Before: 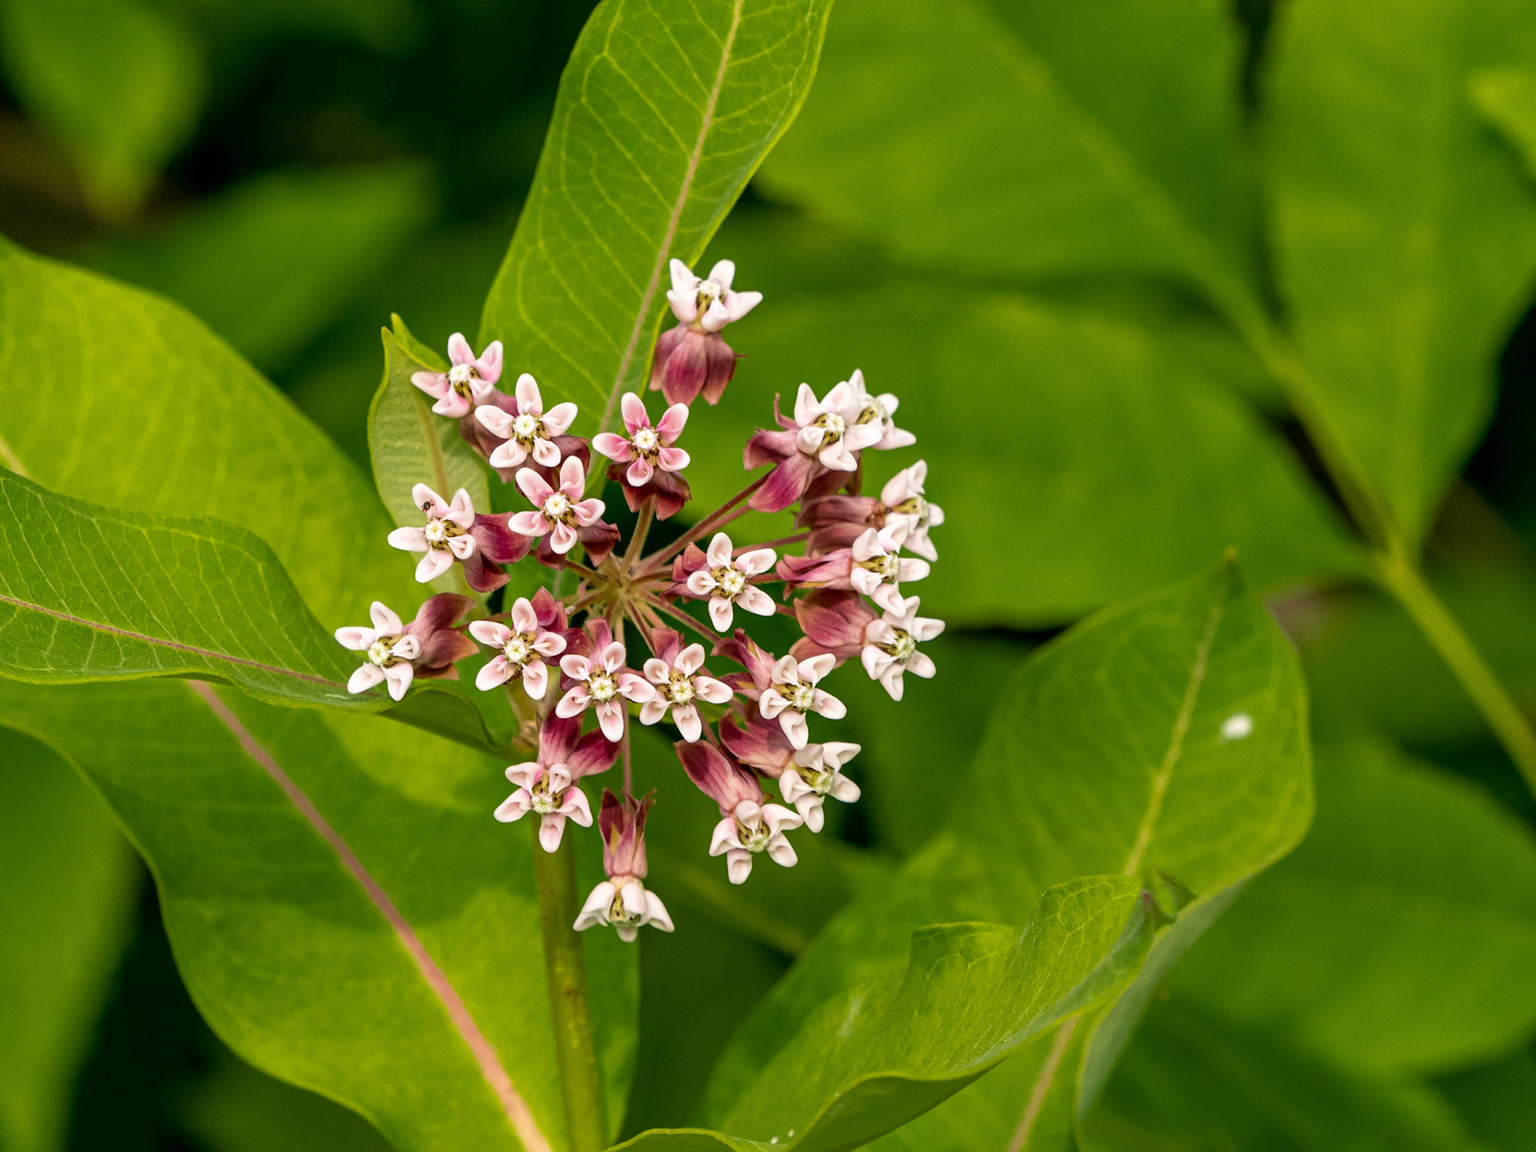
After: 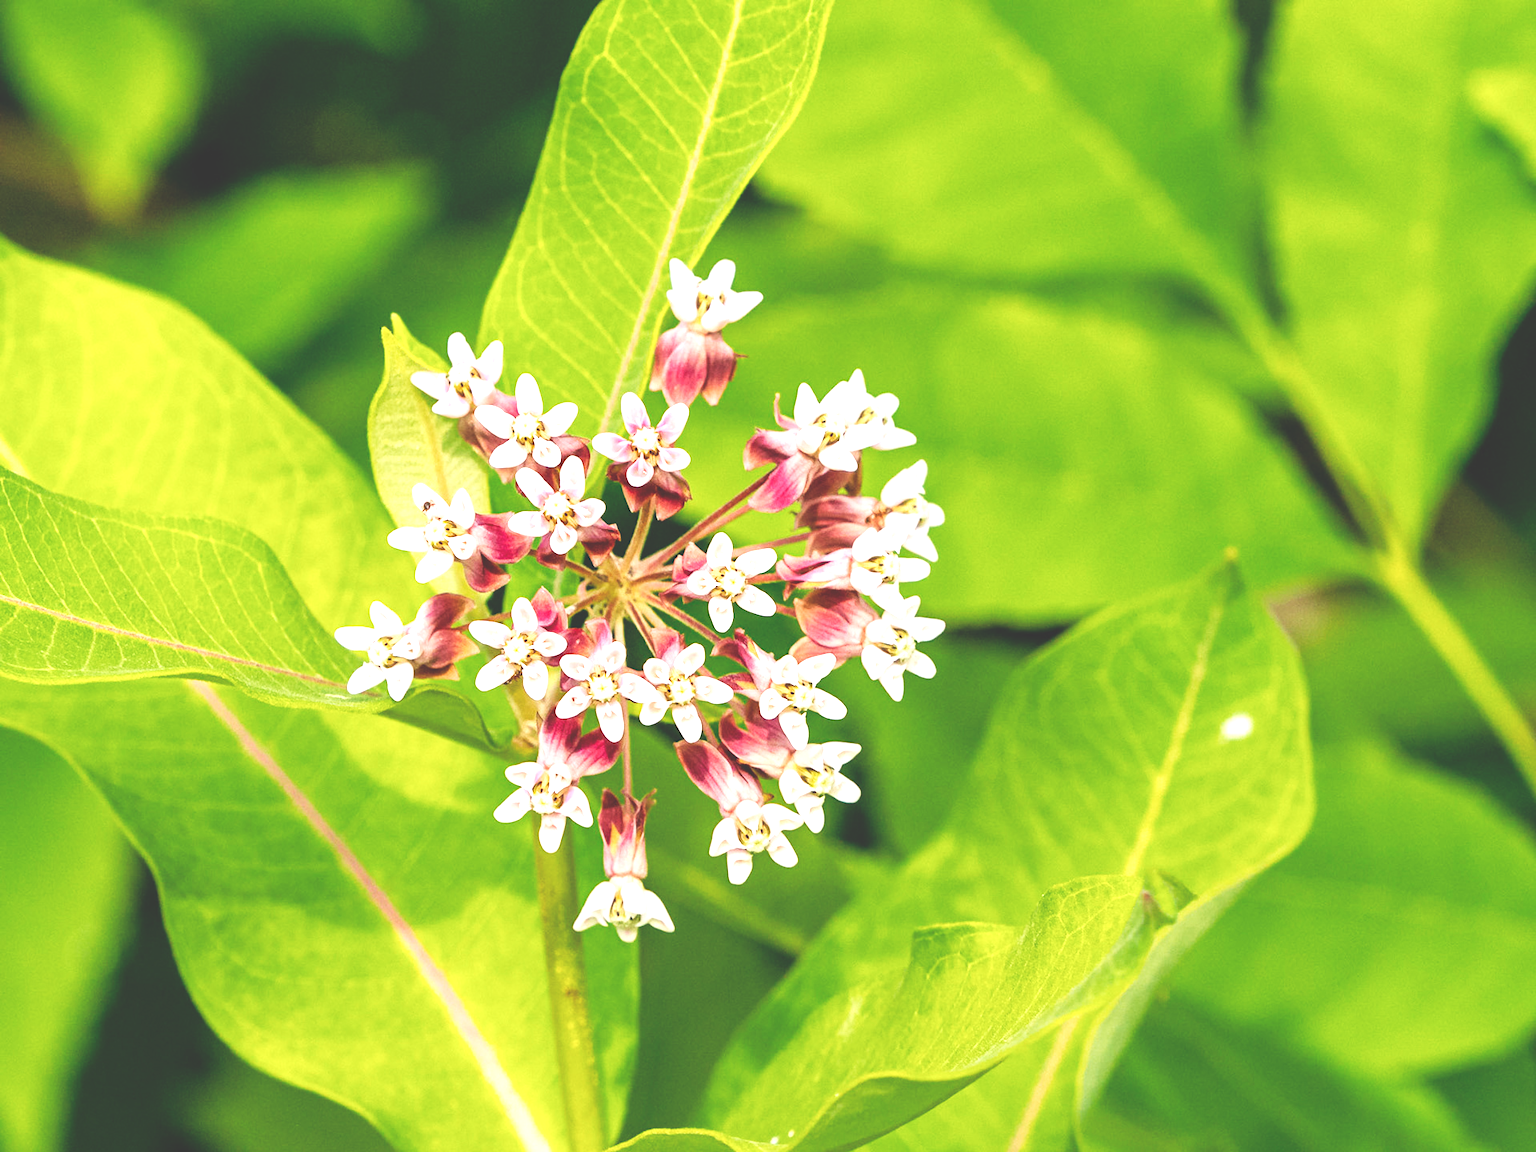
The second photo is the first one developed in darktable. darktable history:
tone curve: curves: ch0 [(0, 0) (0.003, 0.025) (0.011, 0.025) (0.025, 0.025) (0.044, 0.026) (0.069, 0.033) (0.1, 0.053) (0.136, 0.078) (0.177, 0.108) (0.224, 0.153) (0.277, 0.213) (0.335, 0.286) (0.399, 0.372) (0.468, 0.467) (0.543, 0.565) (0.623, 0.675) (0.709, 0.775) (0.801, 0.863) (0.898, 0.936) (1, 1)], preserve colors none
exposure: black level correction -0.023, exposure 1.397 EV, compensate highlight preservation false
